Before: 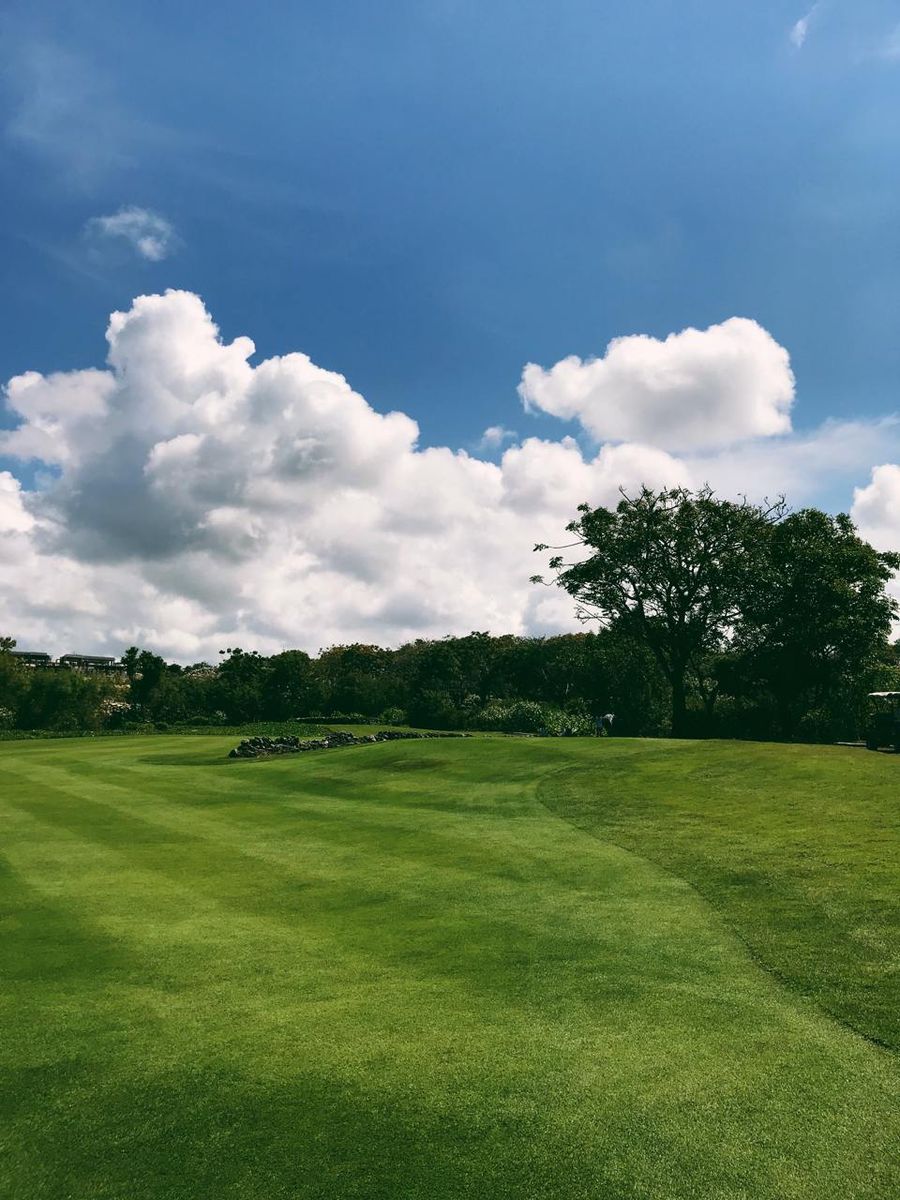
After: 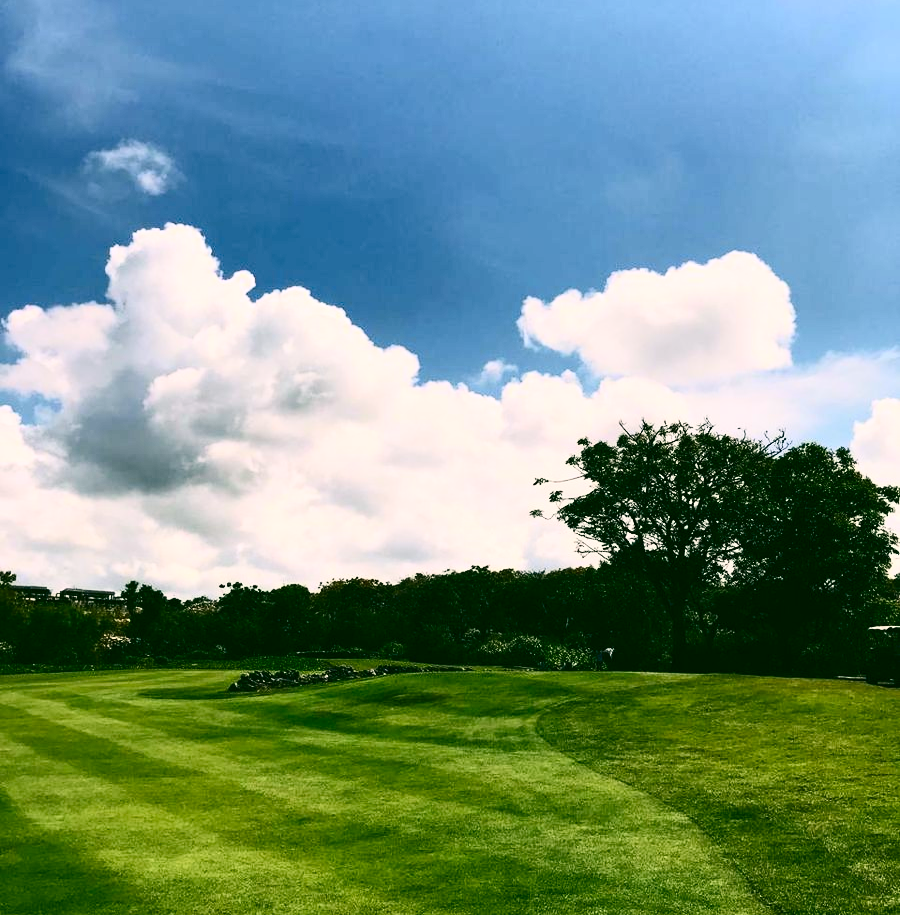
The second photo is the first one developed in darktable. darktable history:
crop: top 5.568%, bottom 18.106%
tone equalizer: edges refinement/feathering 500, mask exposure compensation -1.57 EV, preserve details no
contrast brightness saturation: contrast 0.406, brightness 0.098, saturation 0.211
color correction: highlights a* 4.43, highlights b* 4.96, shadows a* -8.28, shadows b* 4.56
